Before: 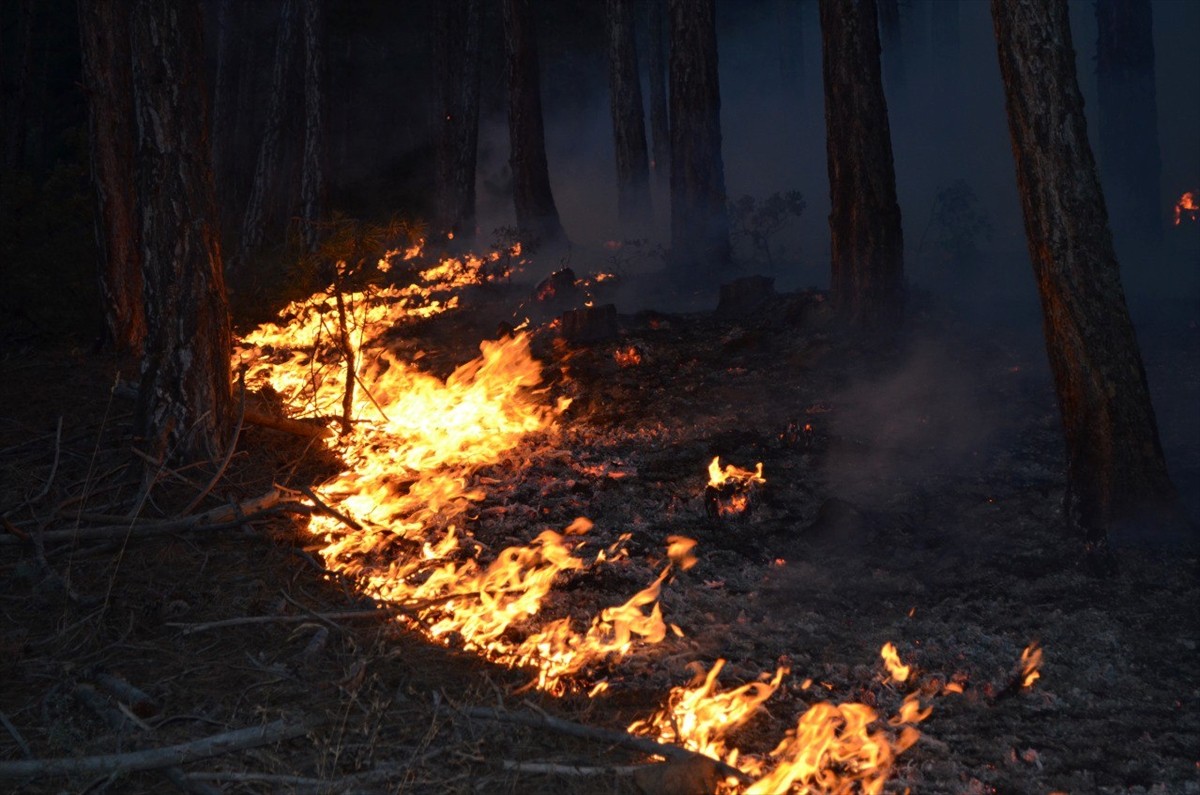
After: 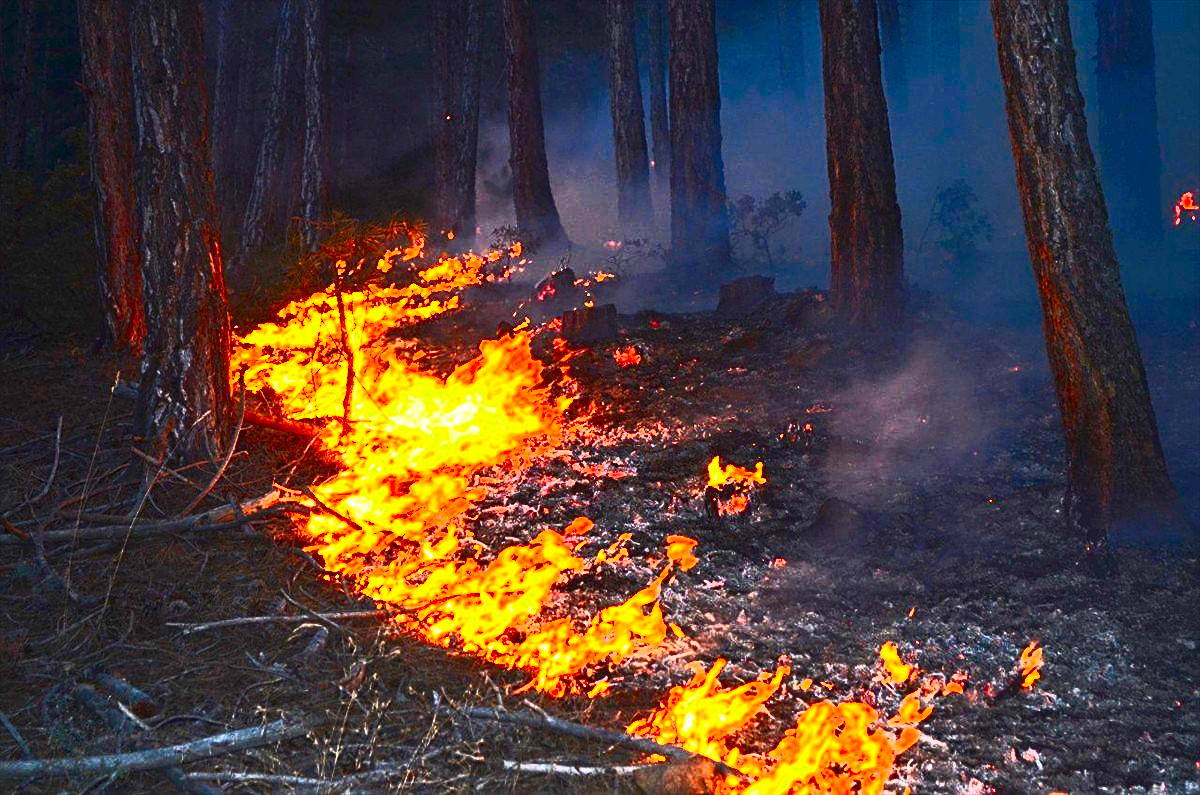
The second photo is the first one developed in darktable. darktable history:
sharpen: on, module defaults
tone curve: curves: ch0 [(0, 0) (0.003, 0.008) (0.011, 0.008) (0.025, 0.011) (0.044, 0.017) (0.069, 0.026) (0.1, 0.039) (0.136, 0.054) (0.177, 0.093) (0.224, 0.15) (0.277, 0.21) (0.335, 0.285) (0.399, 0.366) (0.468, 0.462) (0.543, 0.564) (0.623, 0.679) (0.709, 0.79) (0.801, 0.883) (0.898, 0.95) (1, 1)], color space Lab, independent channels, preserve colors none
contrast brightness saturation: contrast 0.99, brightness 0.983, saturation 0.998
exposure: black level correction 0, exposure 1.512 EV, compensate highlight preservation false
